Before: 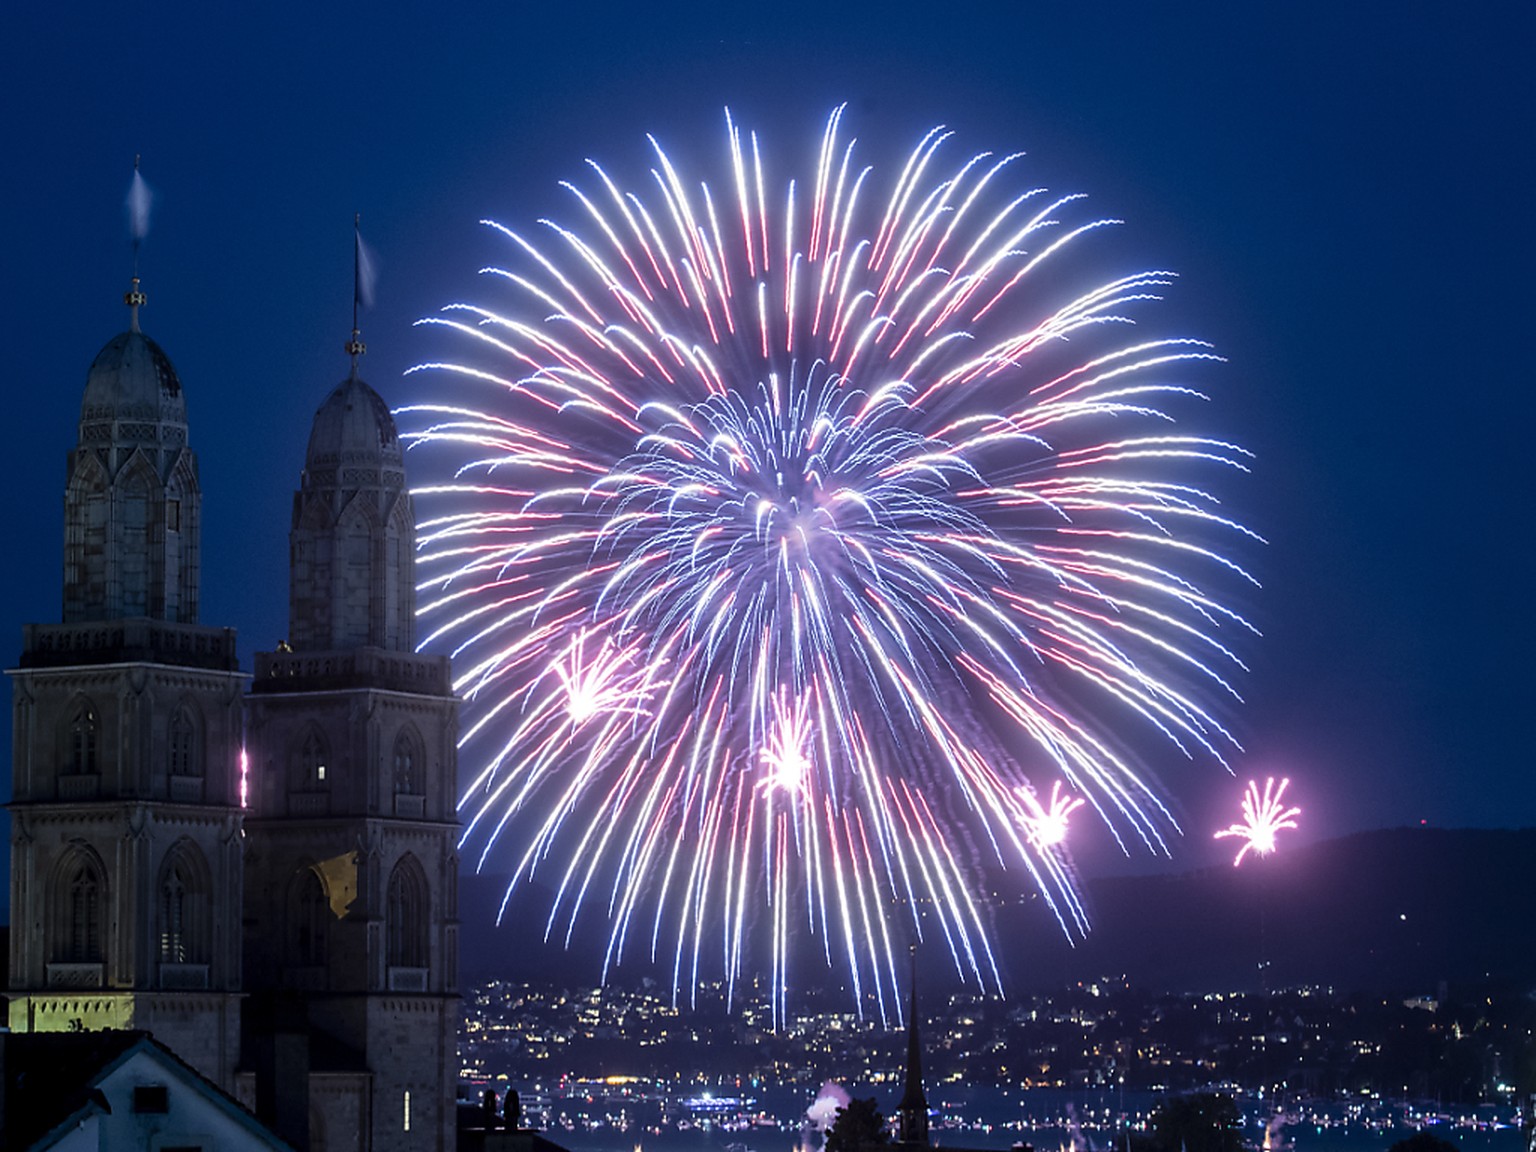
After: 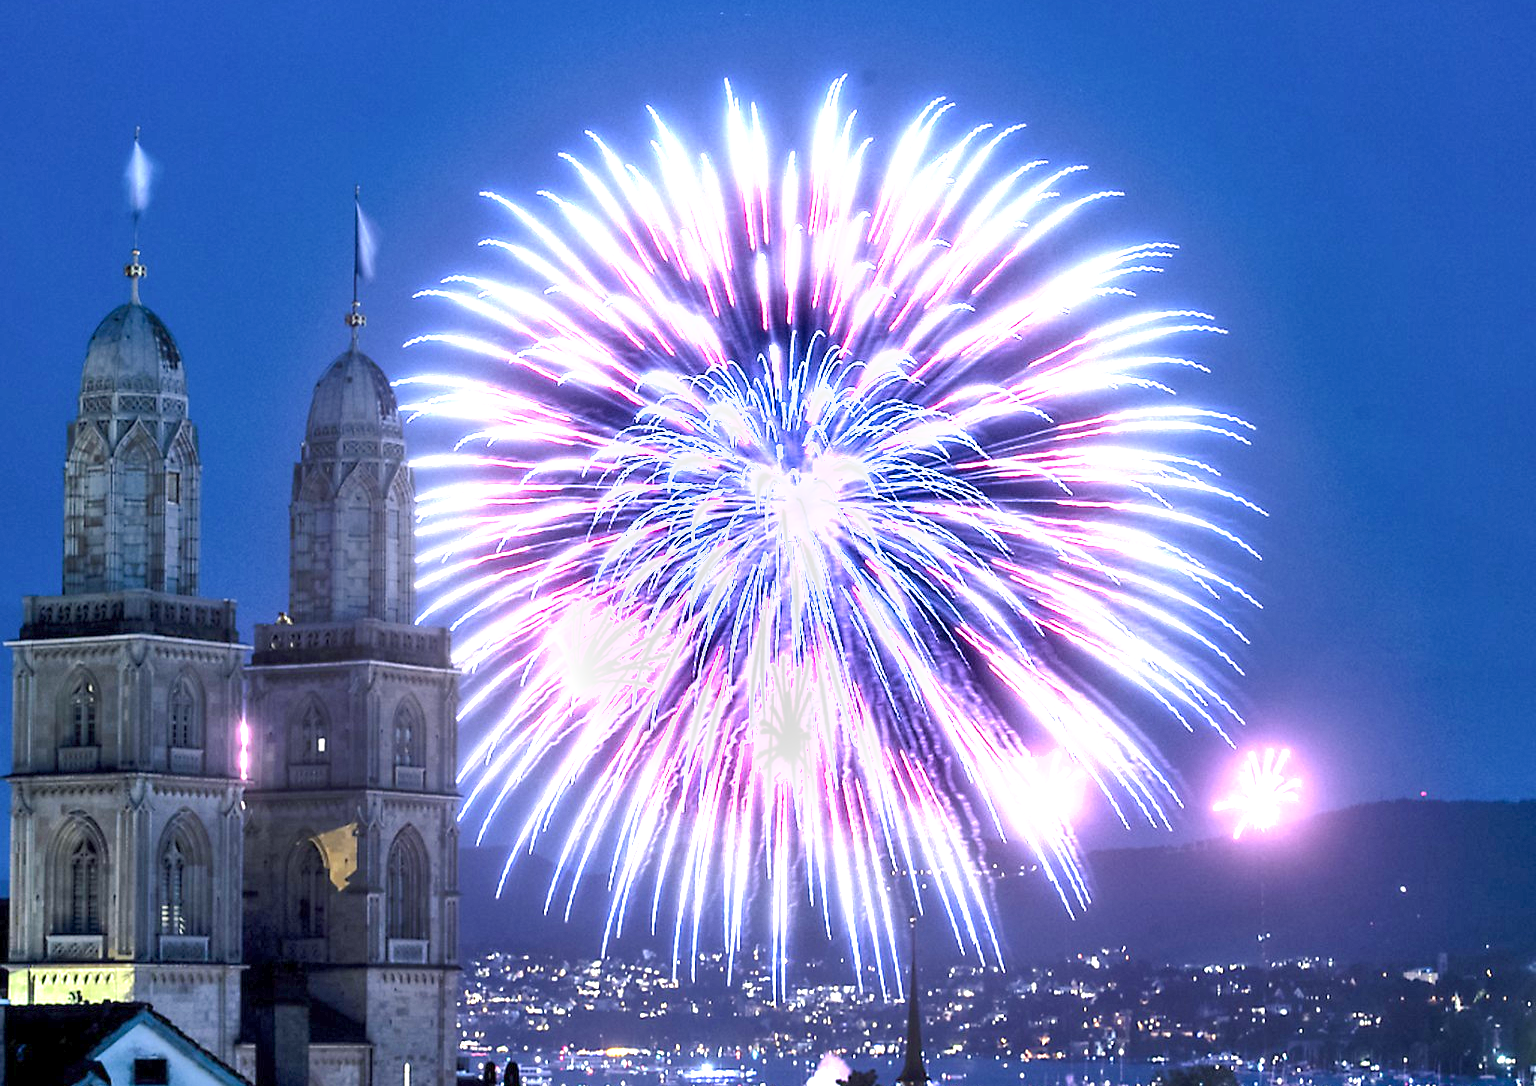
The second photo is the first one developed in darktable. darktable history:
exposure: exposure 2.261 EV, compensate exposure bias true, compensate highlight preservation false
color balance rgb: shadows lift › chroma 2.034%, shadows lift › hue 222.25°, linear chroma grading › shadows -2.031%, linear chroma grading › highlights -14.892%, linear chroma grading › global chroma -9.555%, linear chroma grading › mid-tones -10.117%, perceptual saturation grading › global saturation 19.836%, global vibrance 9.165%
shadows and highlights: shadows 59.89, soften with gaussian
crop and rotate: top 2.46%, bottom 3.219%
